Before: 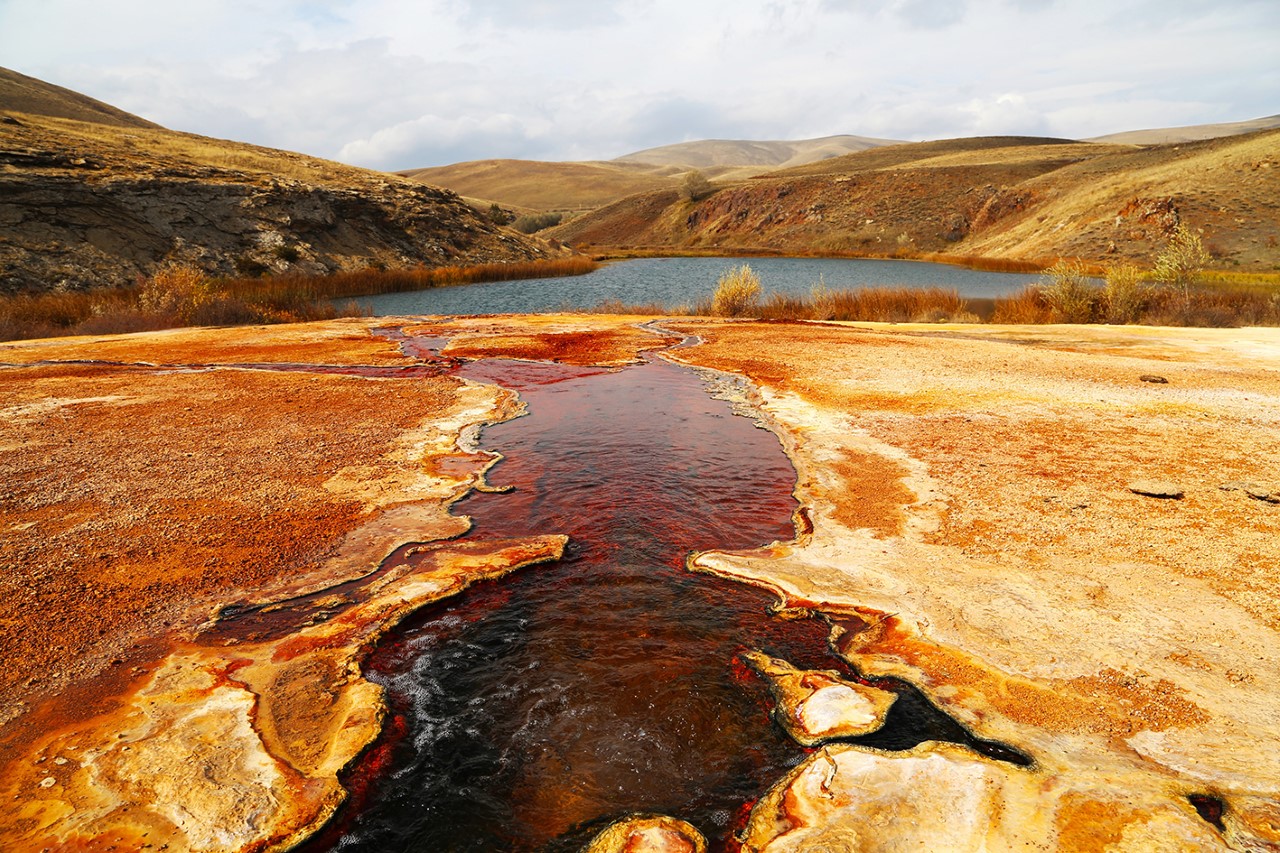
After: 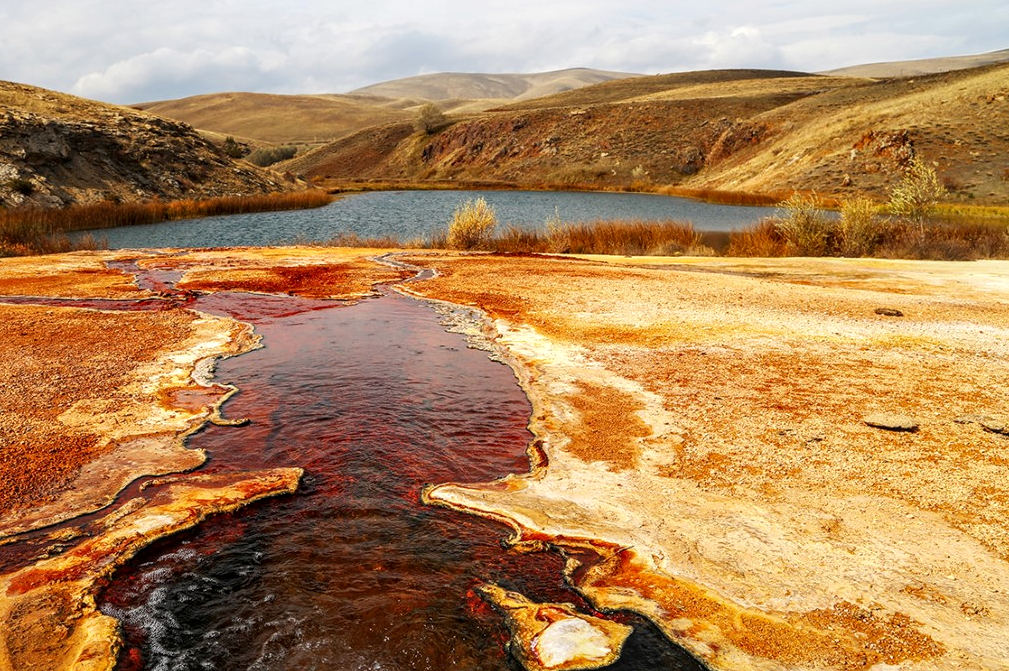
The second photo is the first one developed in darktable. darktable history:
crop and rotate: left 20.74%, top 7.912%, right 0.375%, bottom 13.378%
local contrast: detail 130%
